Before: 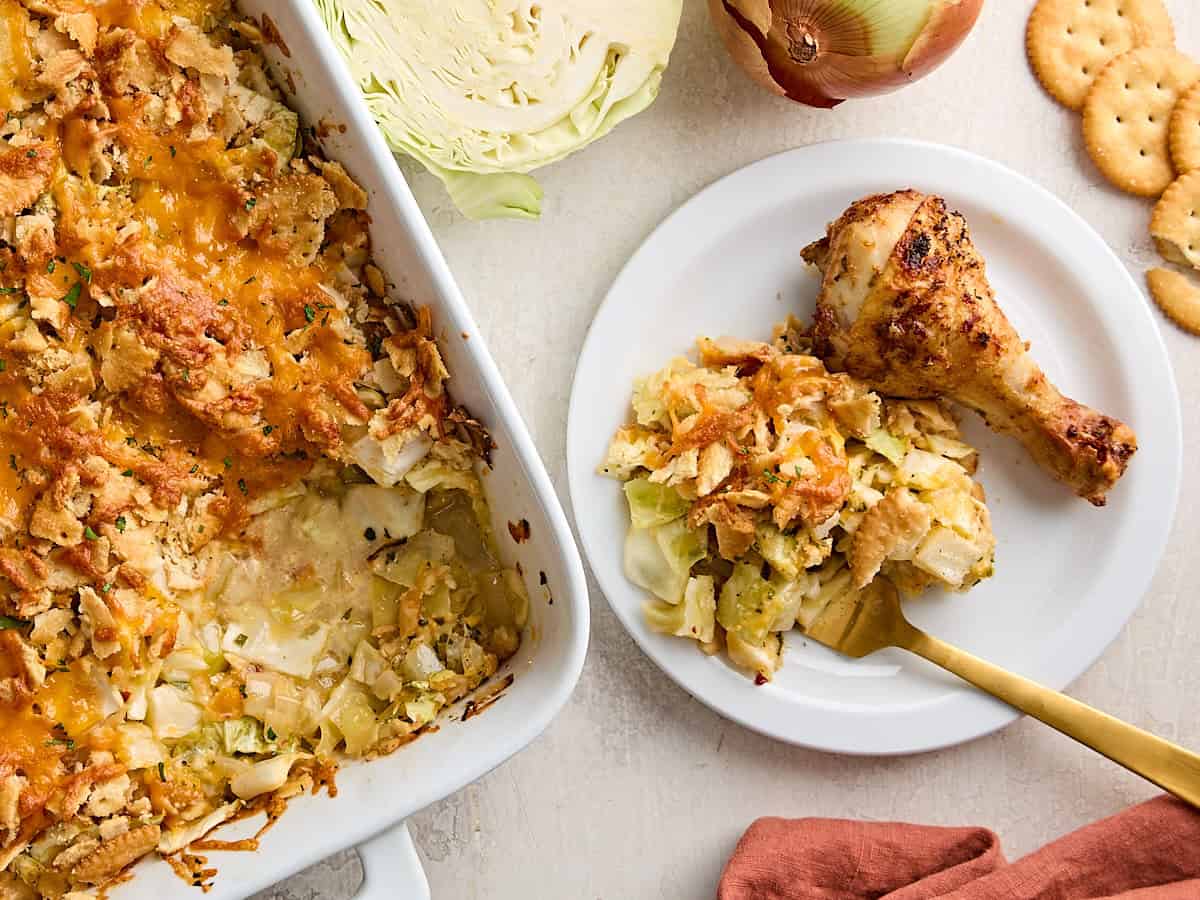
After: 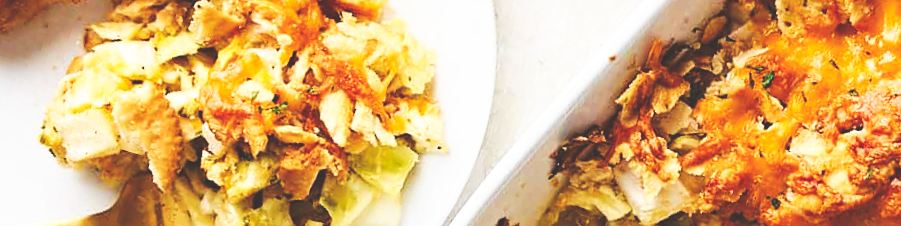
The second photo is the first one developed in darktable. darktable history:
rgb curve: curves: ch0 [(0, 0.186) (0.314, 0.284) (0.775, 0.708) (1, 1)], compensate middle gray true, preserve colors none
crop and rotate: angle 16.12°, top 30.835%, bottom 35.653%
color correction: saturation 0.98
base curve: curves: ch0 [(0, 0) (0.007, 0.004) (0.027, 0.03) (0.046, 0.07) (0.207, 0.54) (0.442, 0.872) (0.673, 0.972) (1, 1)], preserve colors none
